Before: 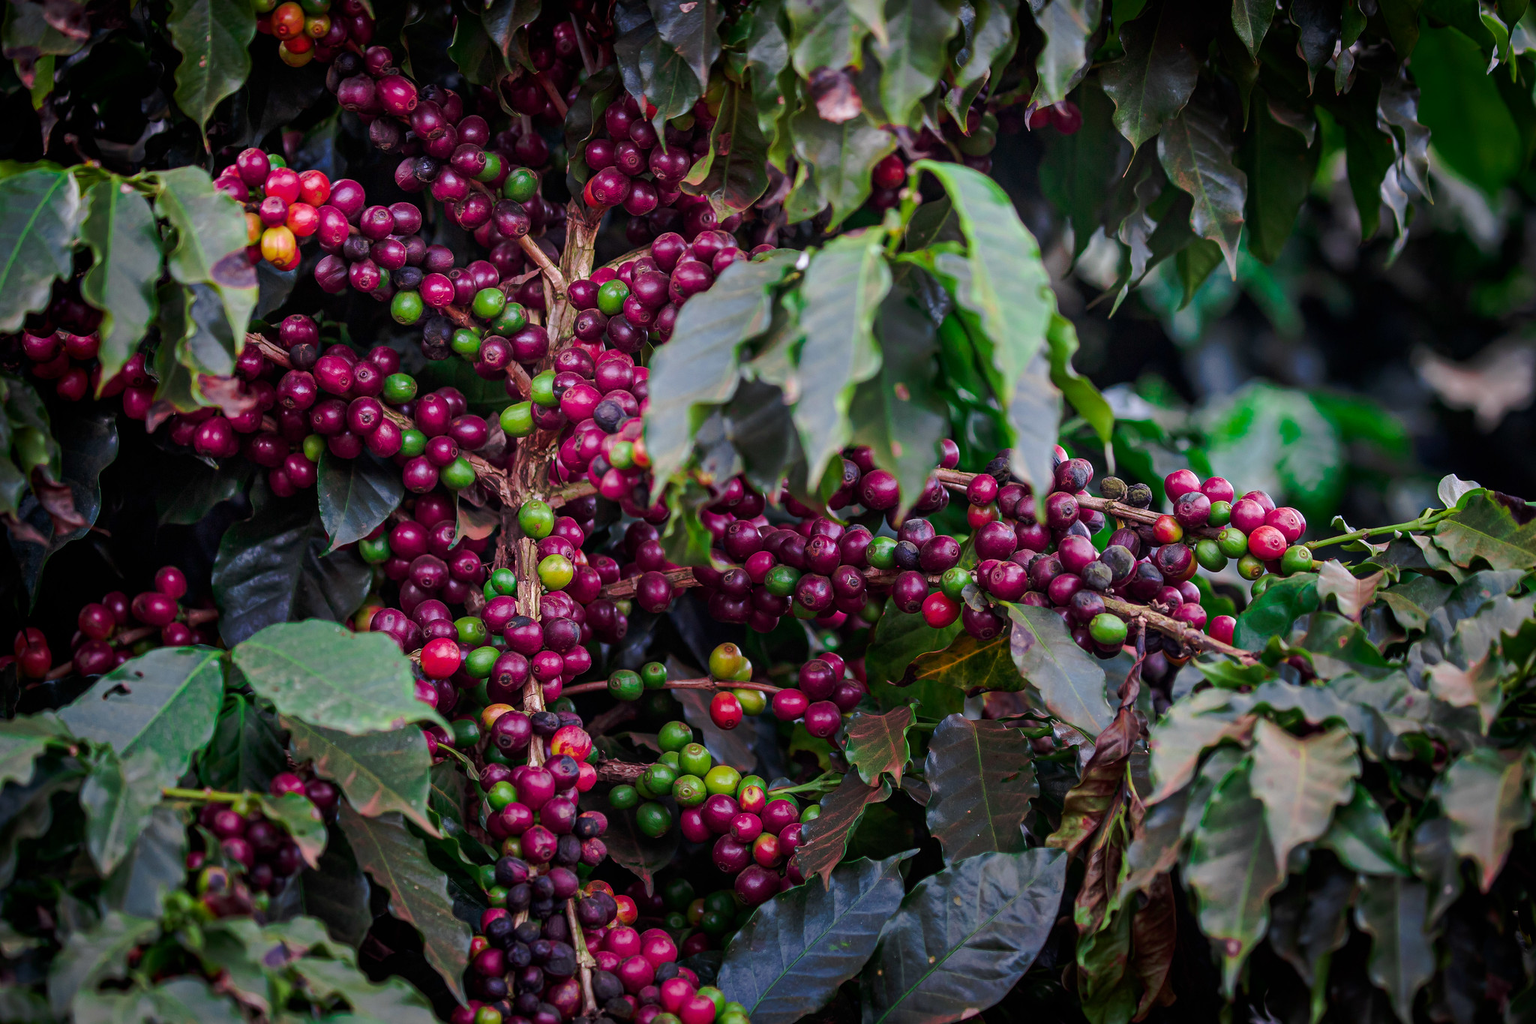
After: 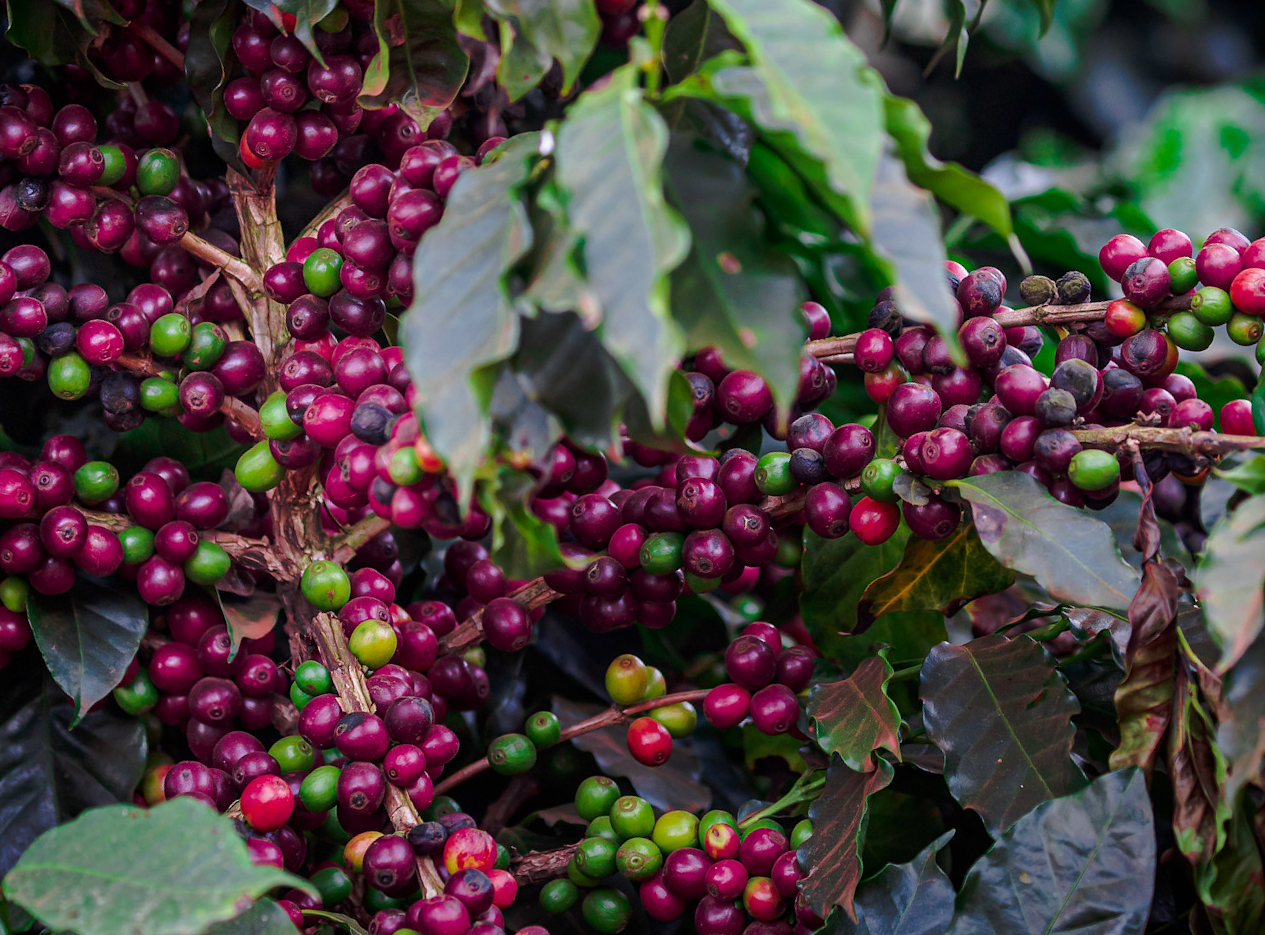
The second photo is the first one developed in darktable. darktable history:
crop and rotate: angle 19.45°, left 6.766%, right 4.105%, bottom 1.116%
